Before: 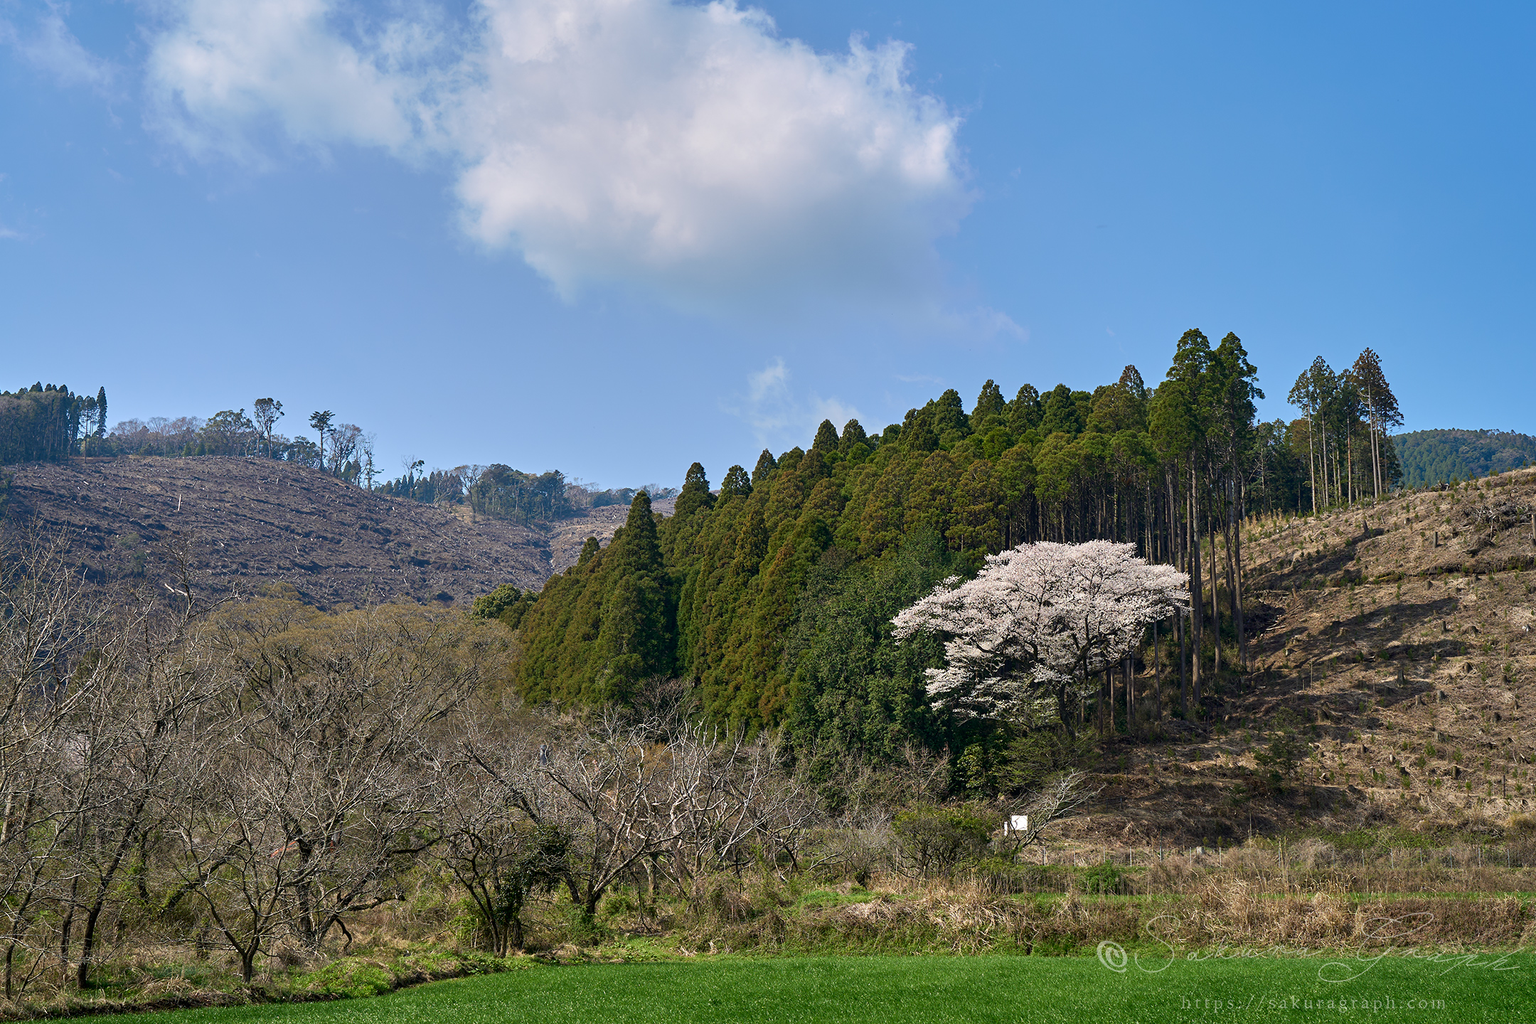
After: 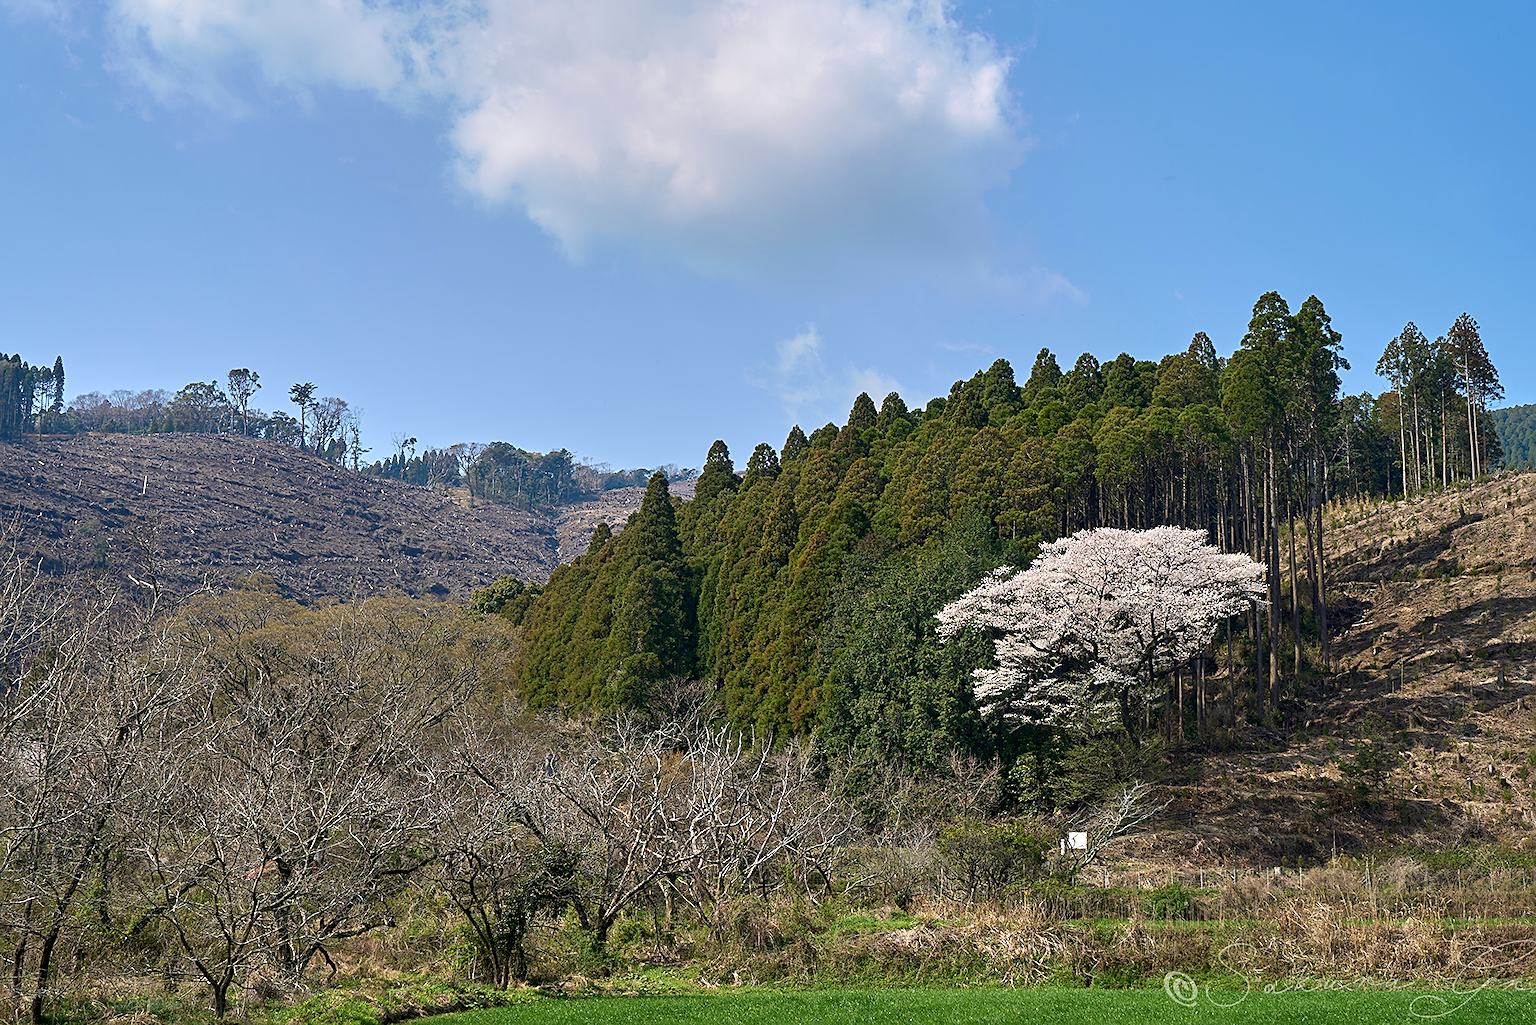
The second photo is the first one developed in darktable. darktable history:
sharpen: on, module defaults
crop: left 3.199%, top 6.509%, right 6.752%, bottom 3.221%
exposure: exposure 0.129 EV, compensate exposure bias true, compensate highlight preservation false
